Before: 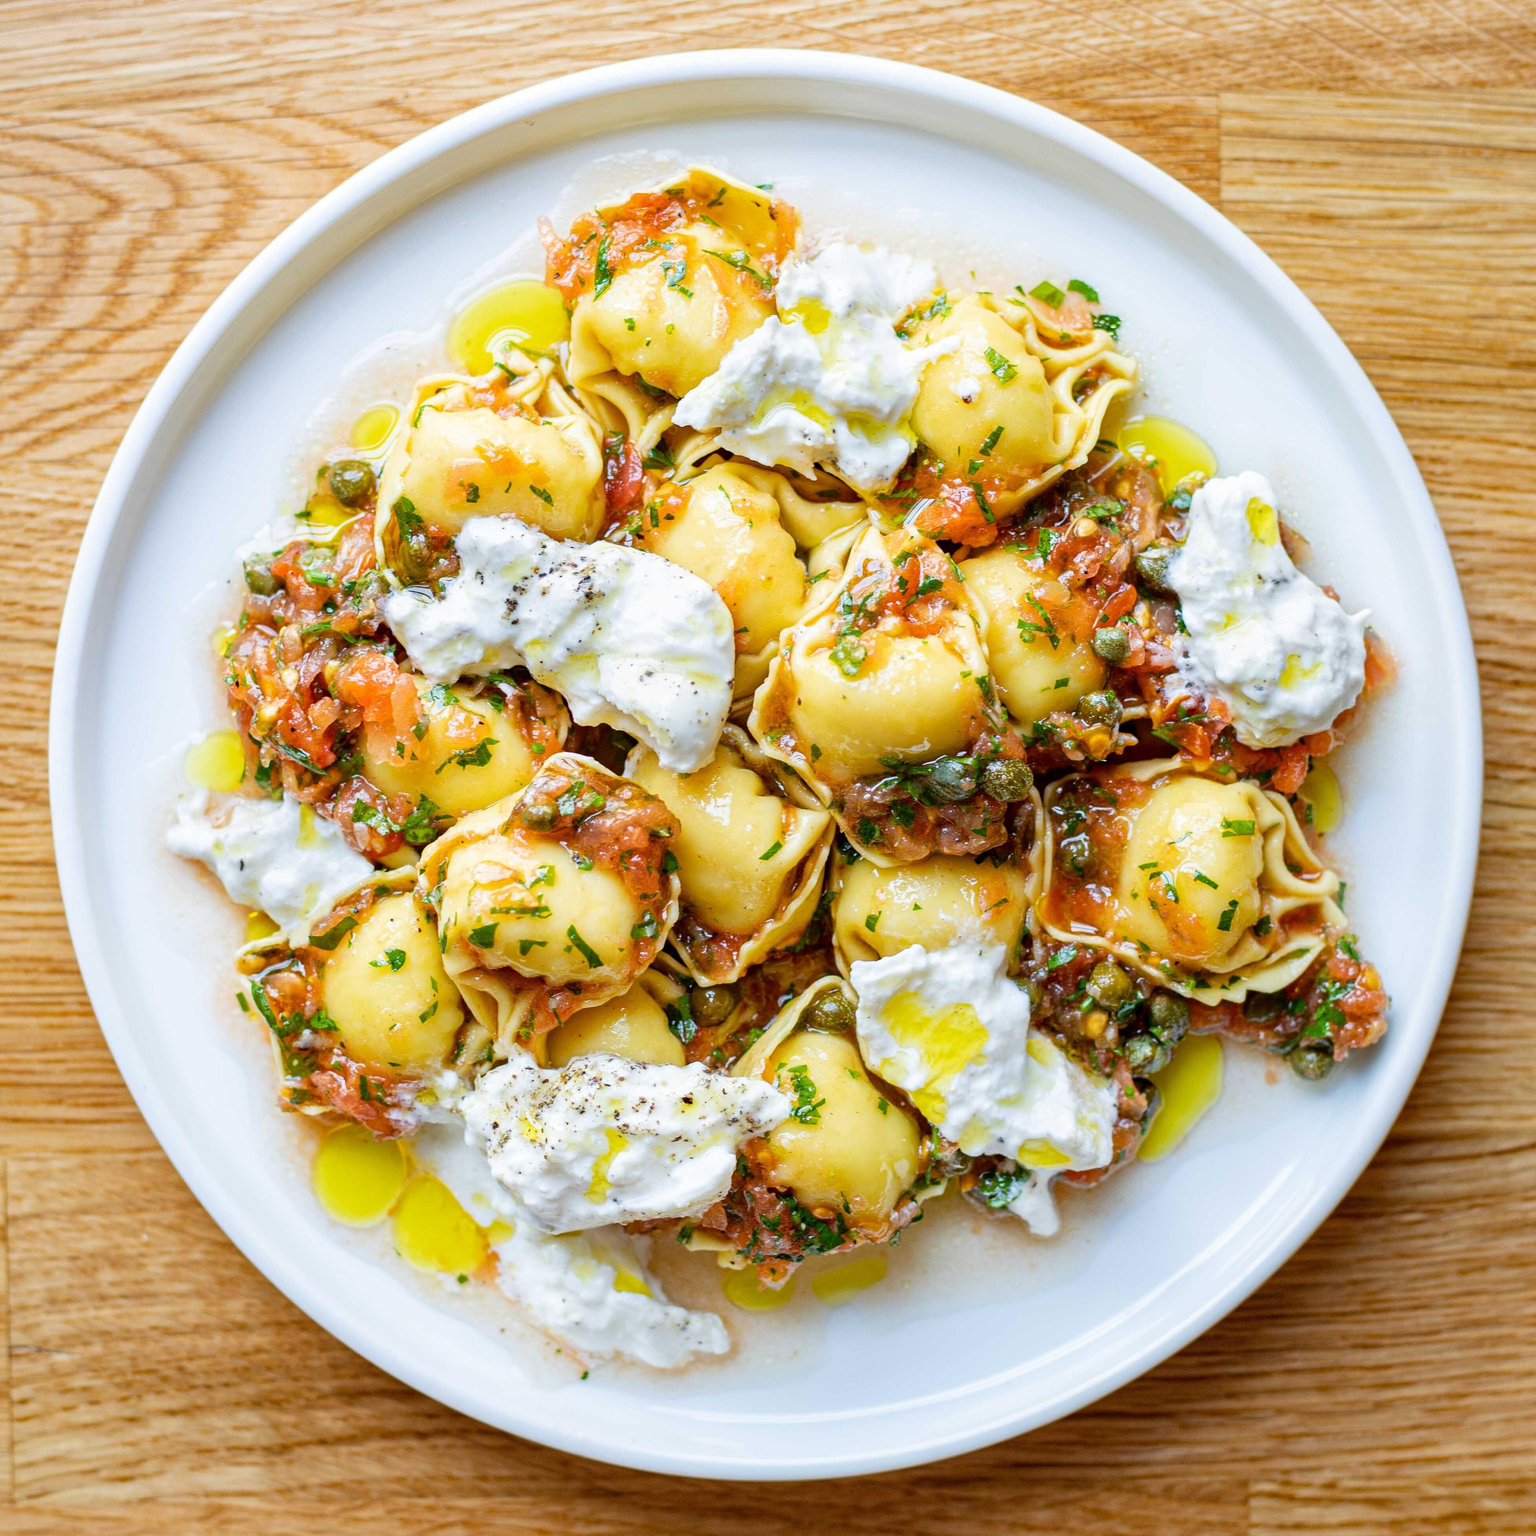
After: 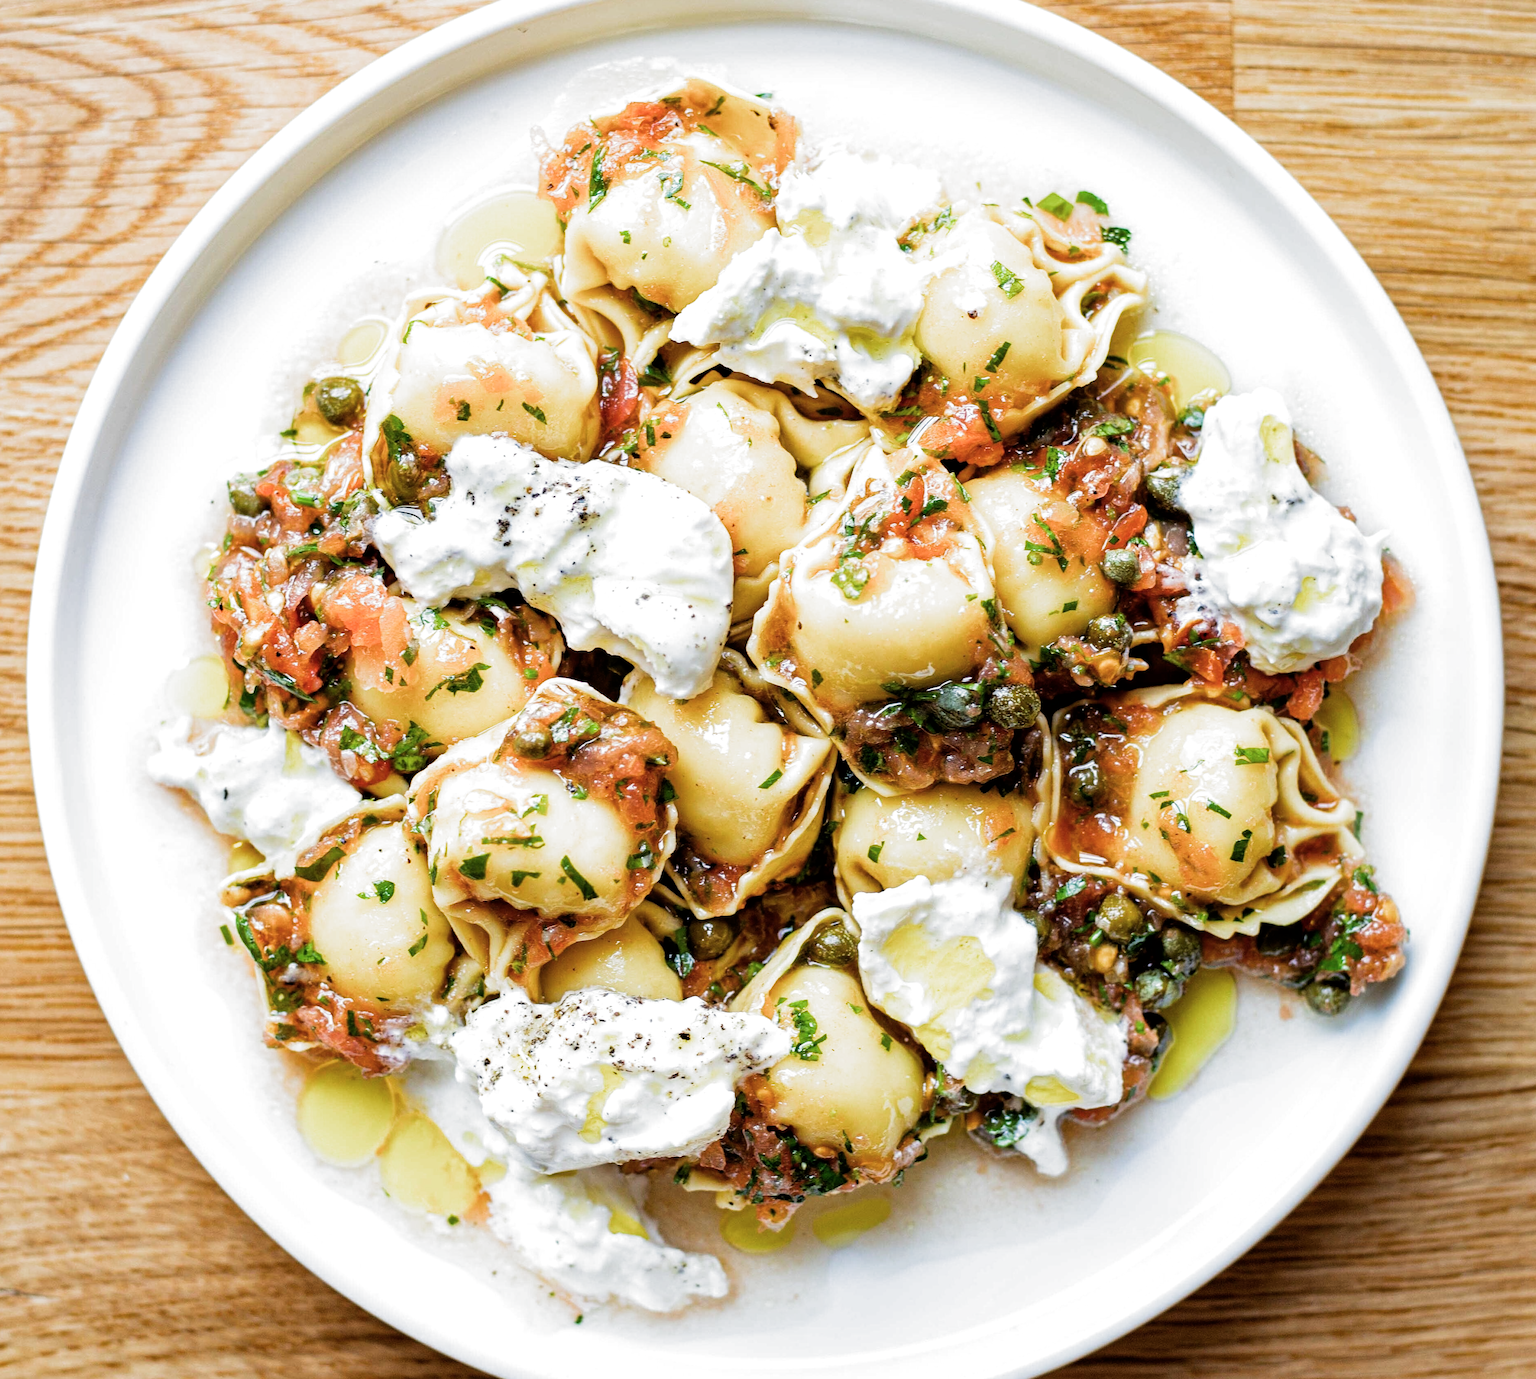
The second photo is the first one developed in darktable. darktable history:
crop: left 1.507%, top 6.147%, right 1.379%, bottom 6.637%
filmic rgb: black relative exposure -8.2 EV, white relative exposure 2.2 EV, threshold 3 EV, hardness 7.11, latitude 75%, contrast 1.325, highlights saturation mix -2%, shadows ↔ highlights balance 30%, preserve chrominance RGB euclidean norm, color science v5 (2021), contrast in shadows safe, contrast in highlights safe, enable highlight reconstruction true
